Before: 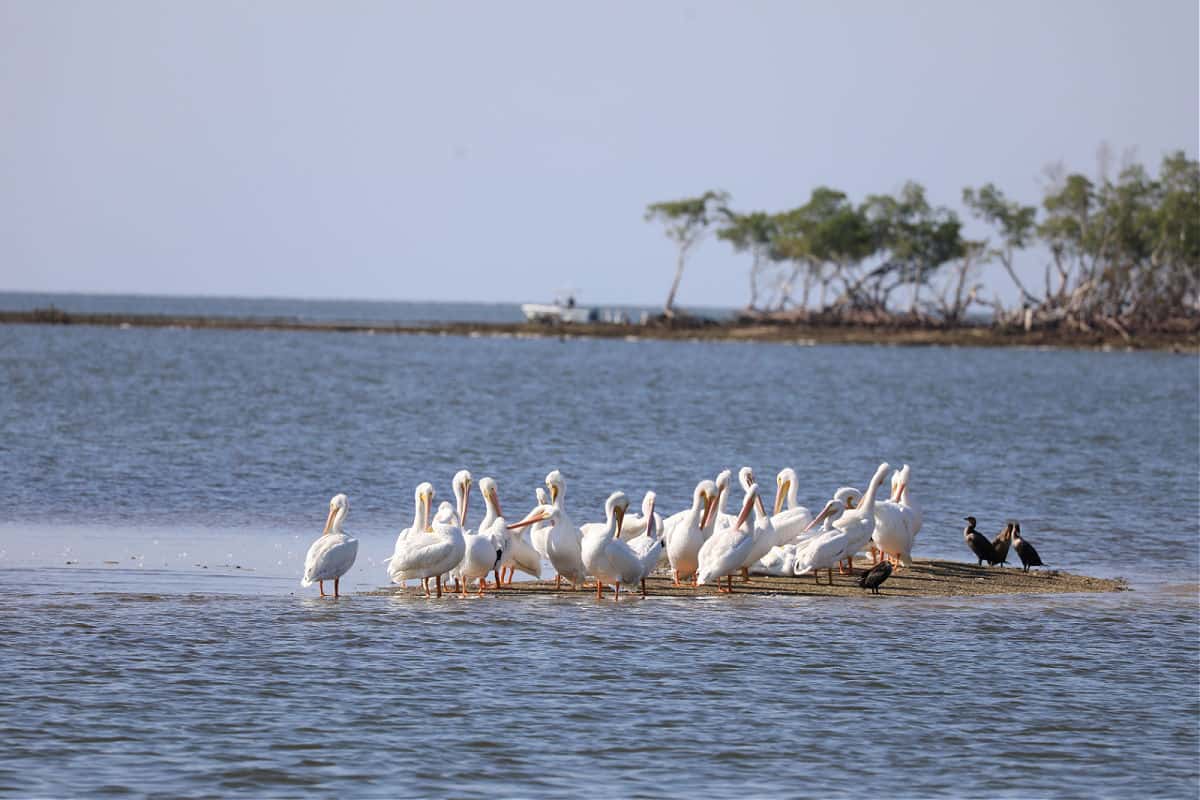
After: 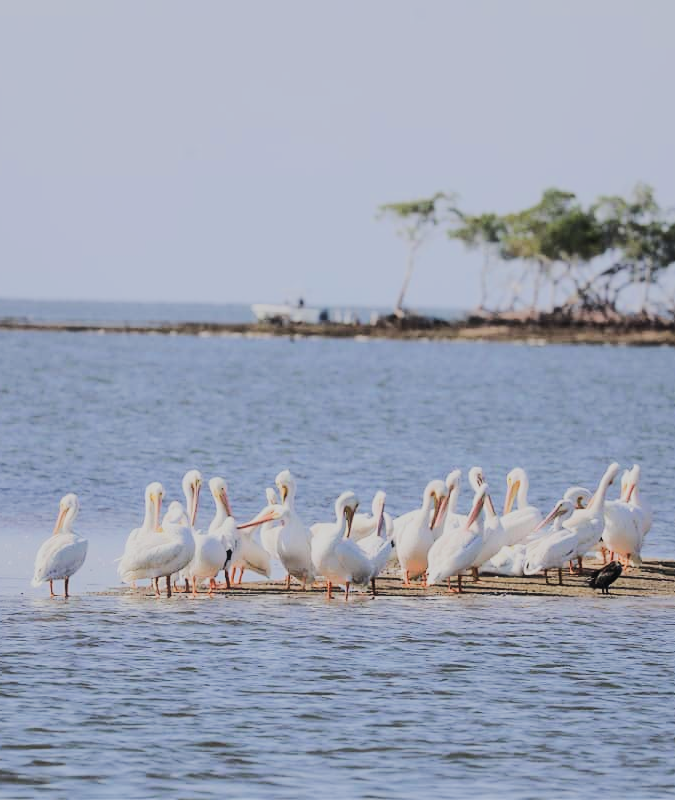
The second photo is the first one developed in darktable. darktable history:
filmic rgb: black relative exposure -16 EV, white relative exposure 6.92 EV, hardness 4.7
crop and rotate: left 22.516%, right 21.234%
haze removal: strength -0.05
rgb curve: curves: ch0 [(0, 0) (0.284, 0.292) (0.505, 0.644) (1, 1)], compensate middle gray true
